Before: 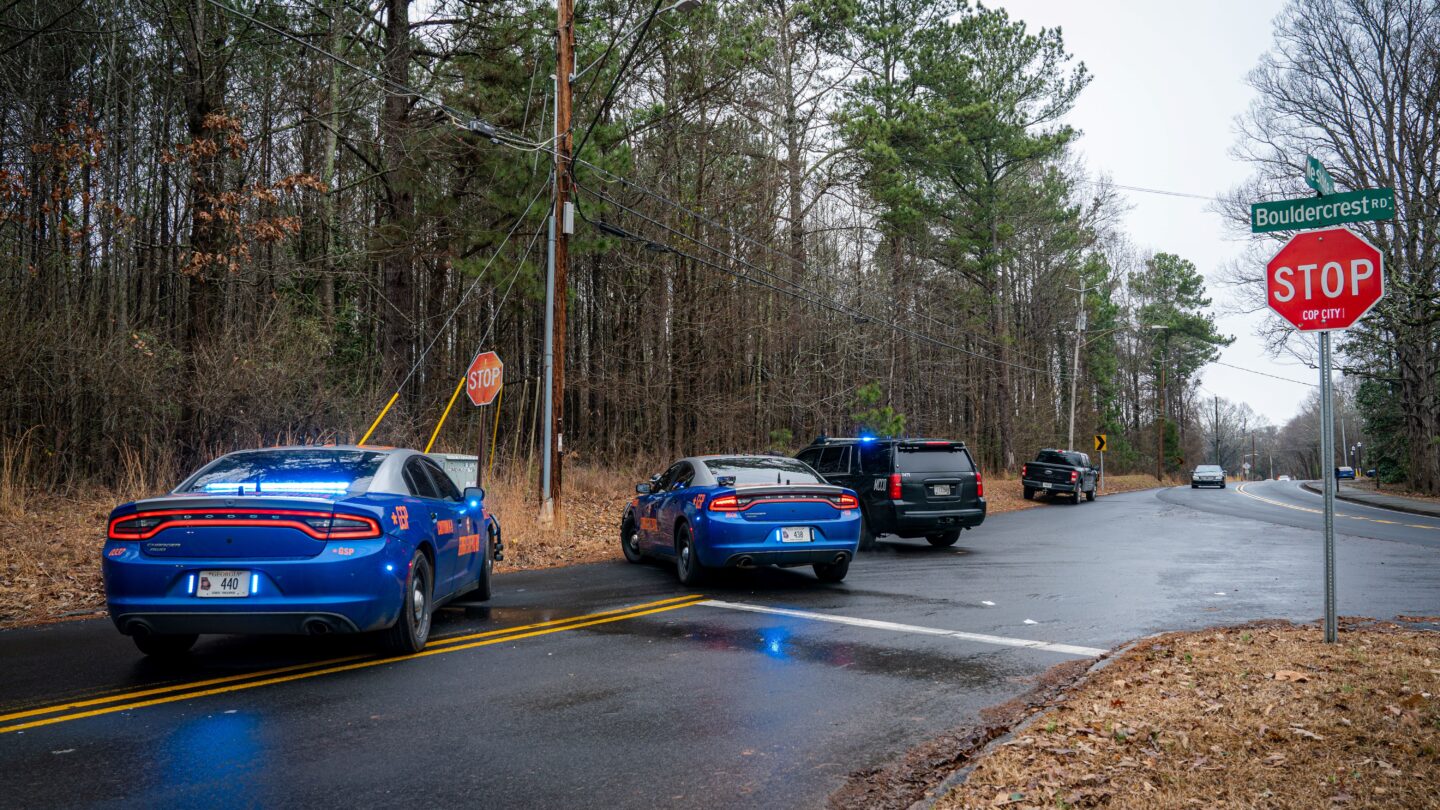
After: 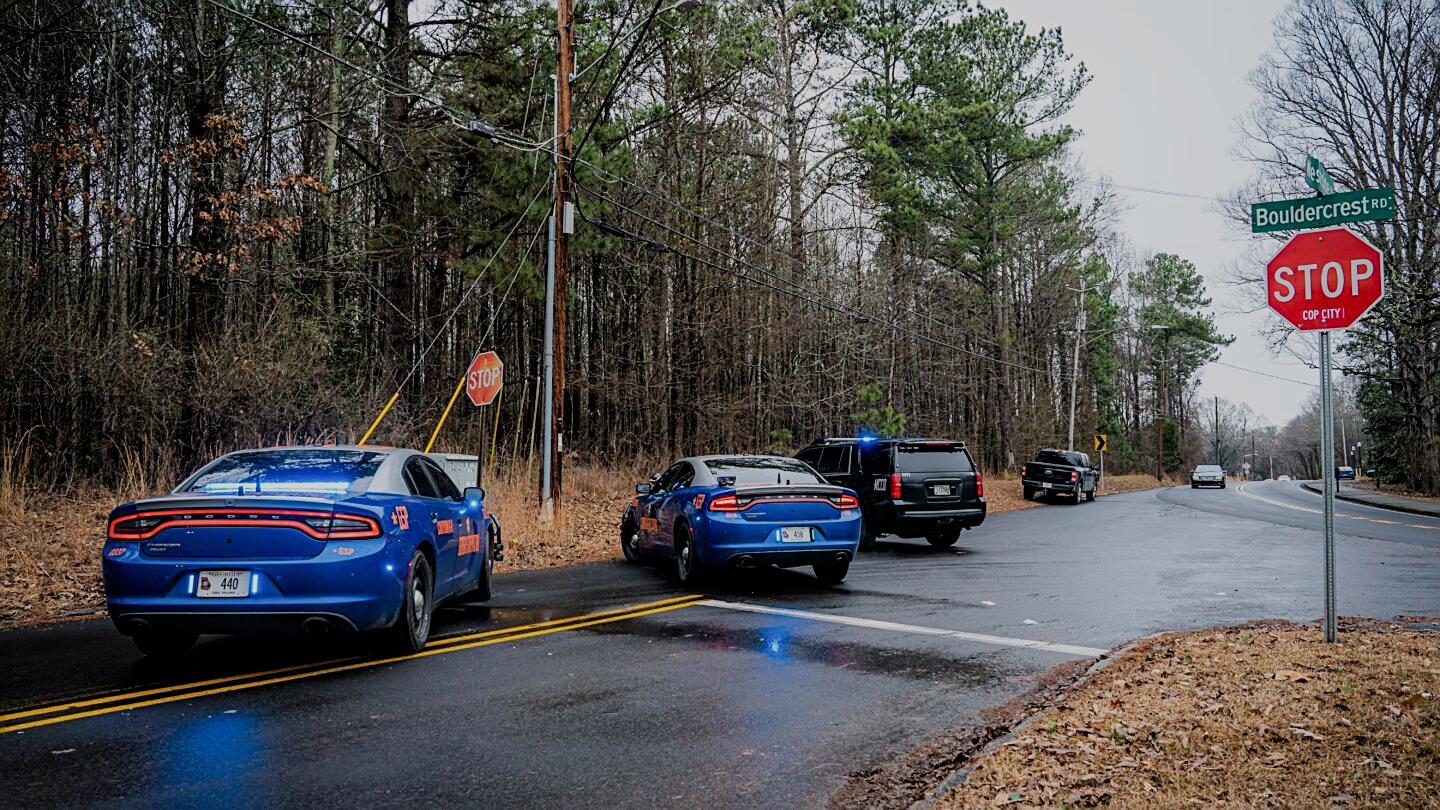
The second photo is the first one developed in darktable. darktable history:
filmic rgb: black relative exposure -7.2 EV, white relative exposure 5.38 EV, hardness 3.02
sharpen: on, module defaults
